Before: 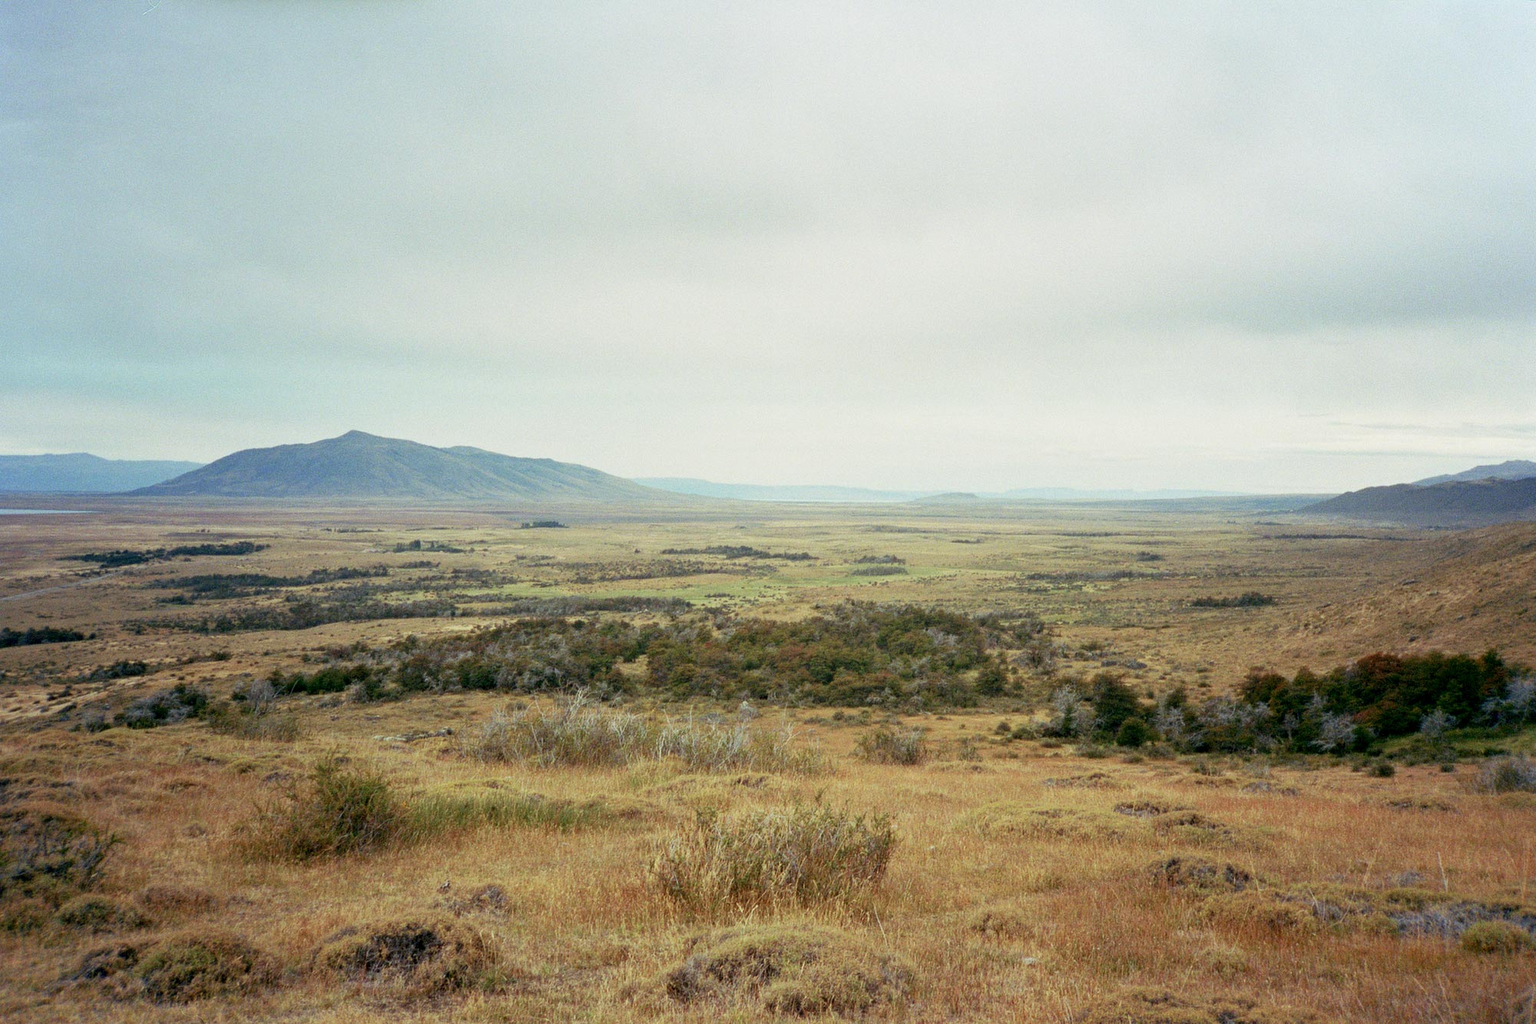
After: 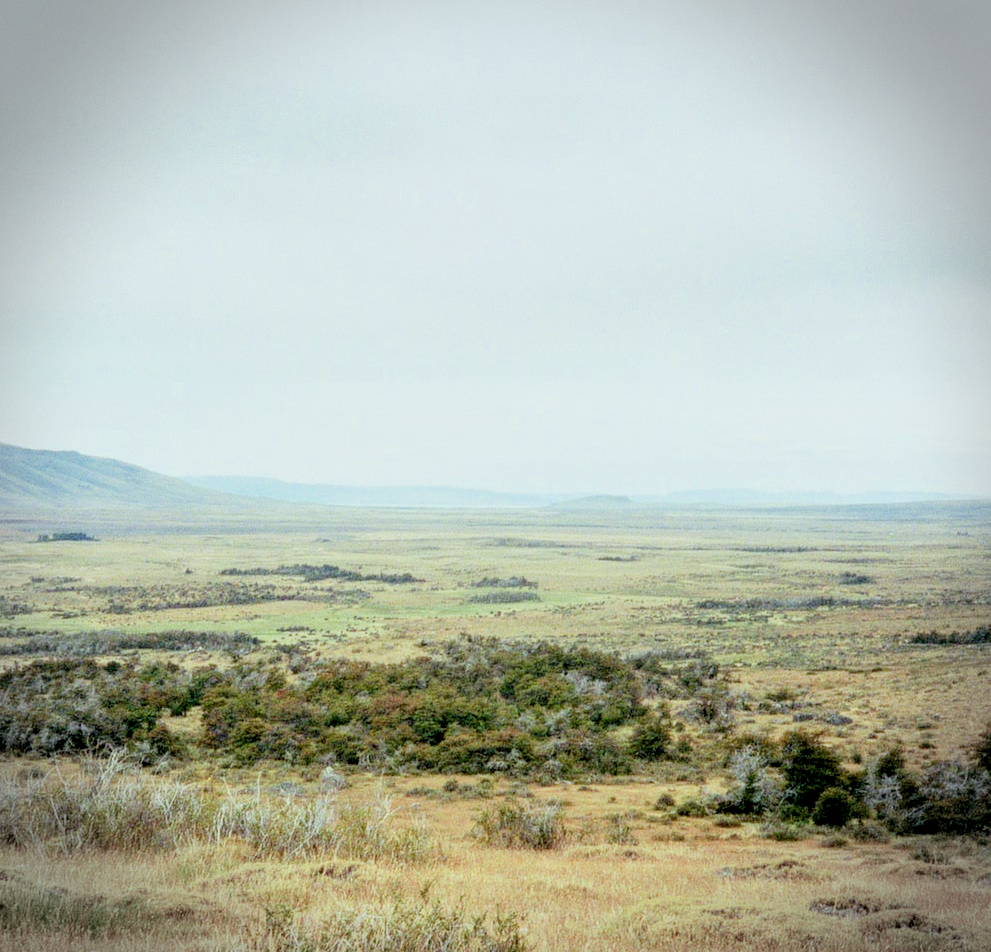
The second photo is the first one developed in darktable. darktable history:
exposure: black level correction 0.01, exposure 1 EV, compensate highlight preservation false
crop: left 32.075%, top 10.976%, right 18.355%, bottom 17.596%
white balance: red 0.925, blue 1.046
filmic rgb: black relative exposure -7.65 EV, white relative exposure 4.56 EV, hardness 3.61
vignetting: dithering 8-bit output, unbound false
local contrast: on, module defaults
